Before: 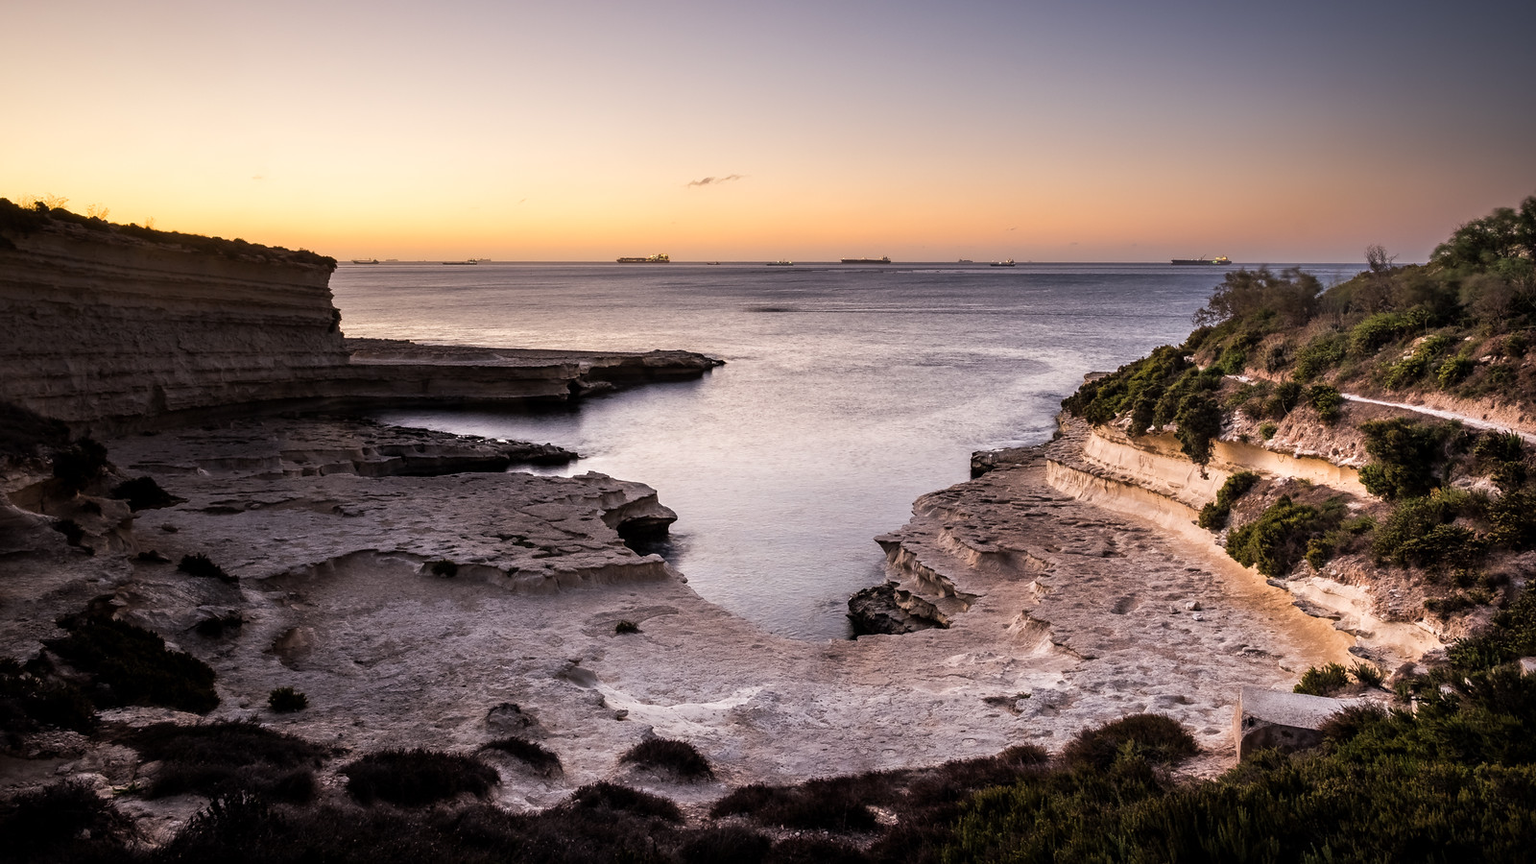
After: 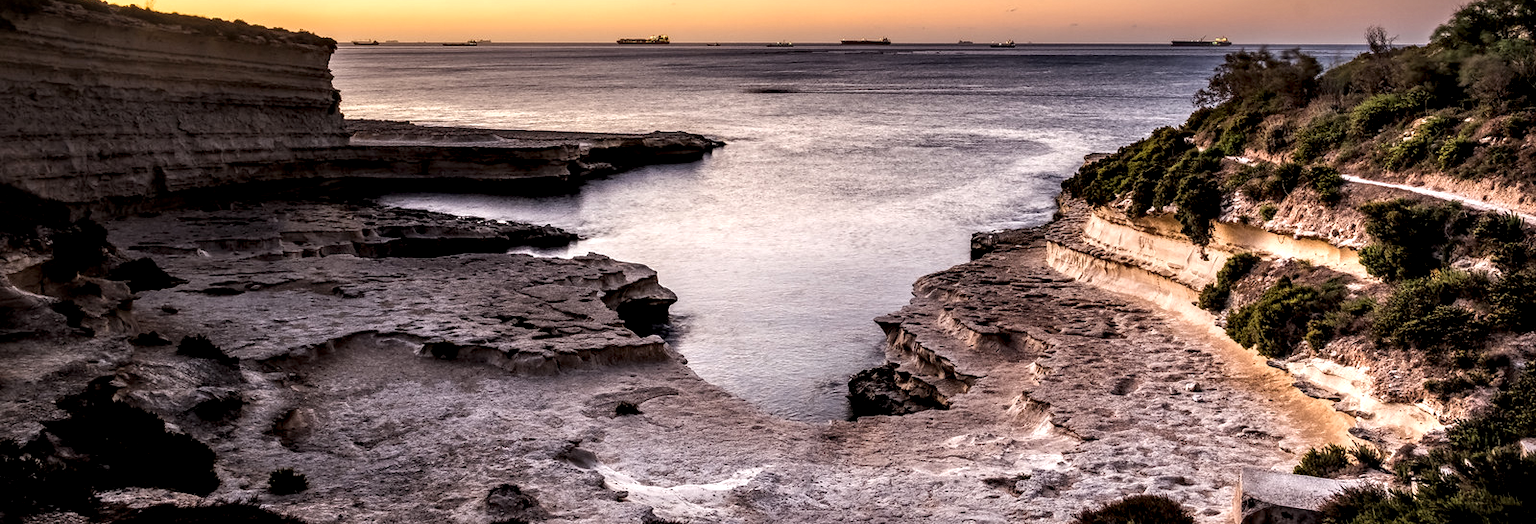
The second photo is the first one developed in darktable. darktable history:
crop and rotate: top 25.357%, bottom 13.942%
contrast brightness saturation: contrast 0.04, saturation 0.07
local contrast: highlights 65%, shadows 54%, detail 169%, midtone range 0.514
